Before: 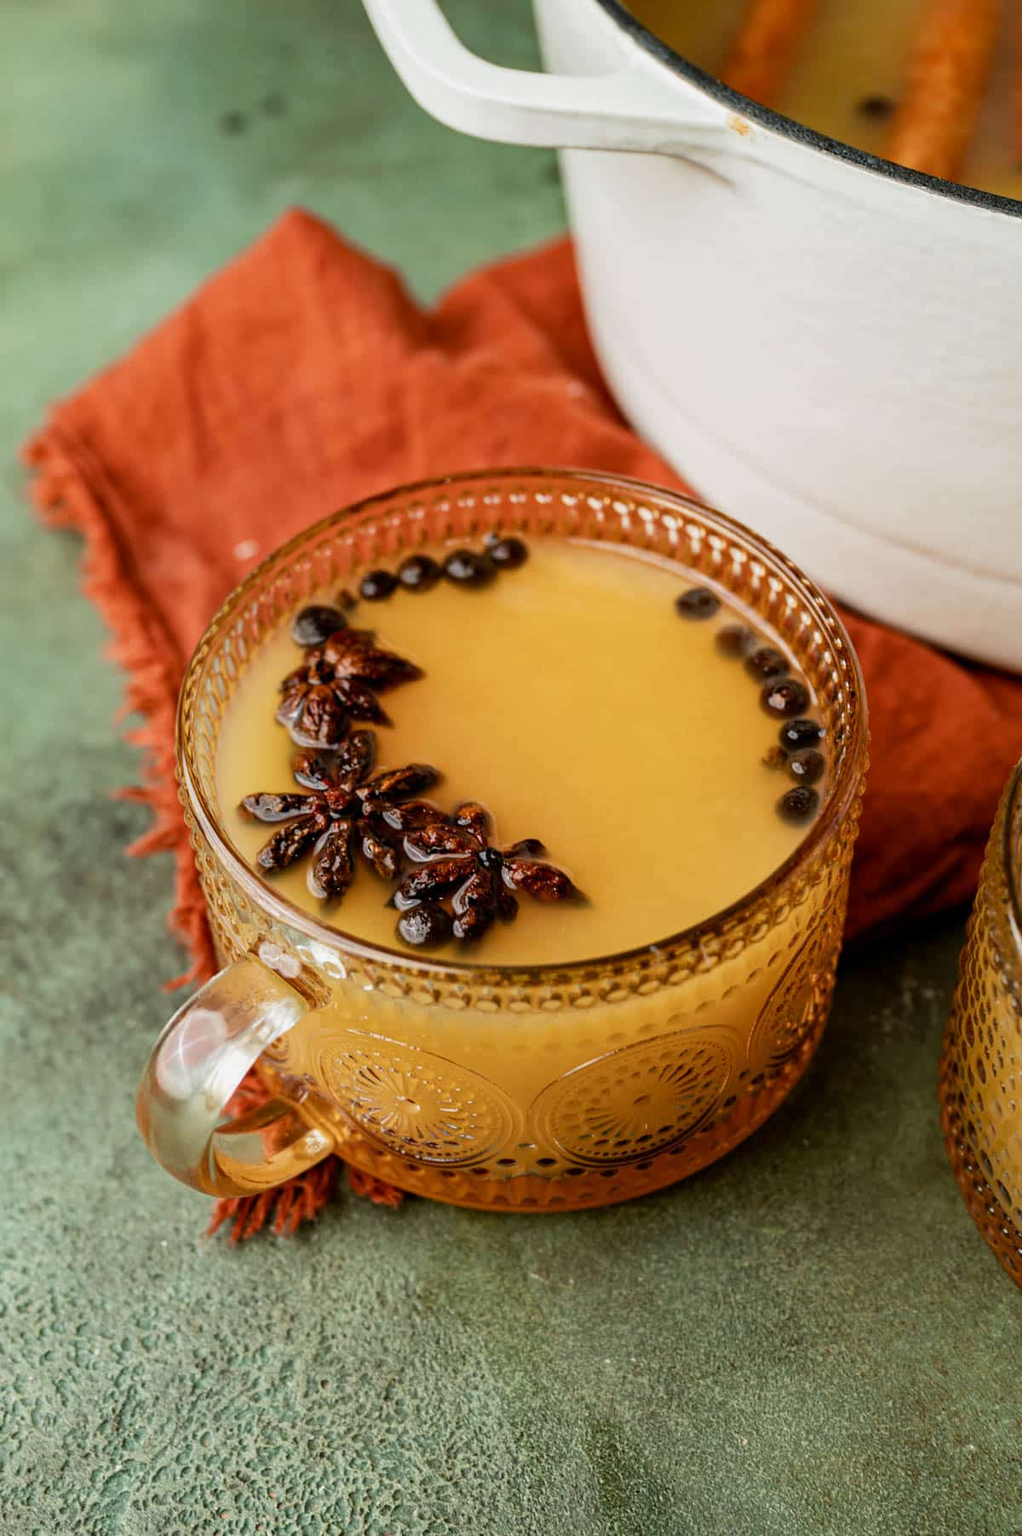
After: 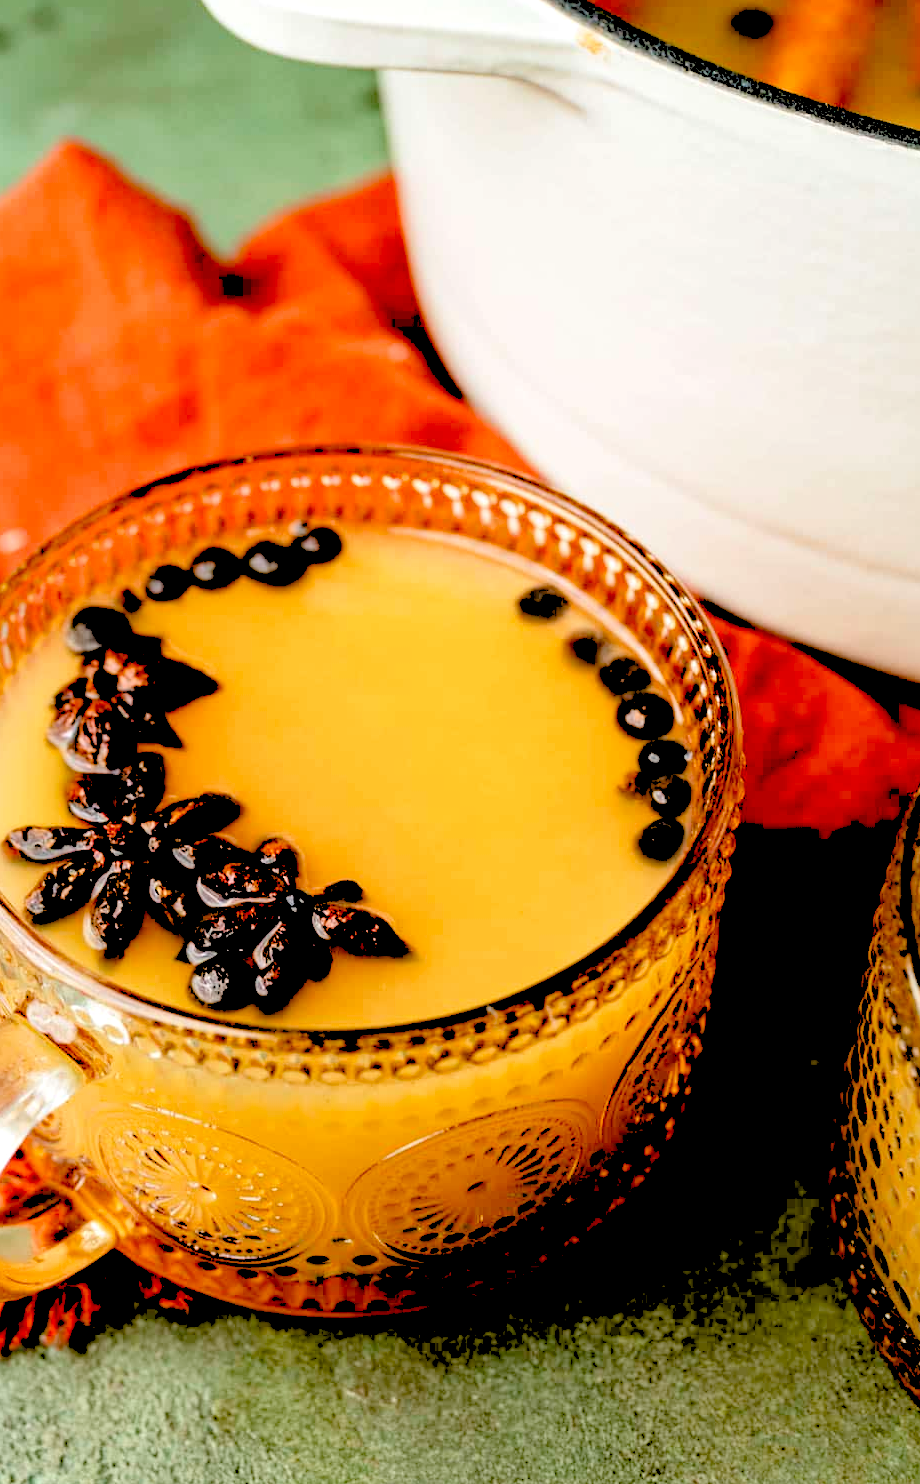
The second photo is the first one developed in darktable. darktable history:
crop: left 23.095%, top 5.827%, bottom 11.854%
rgb levels: levels [[0.027, 0.429, 0.996], [0, 0.5, 1], [0, 0.5, 1]]
exposure: black level correction 0.031, exposure 0.304 EV, compensate highlight preservation false
